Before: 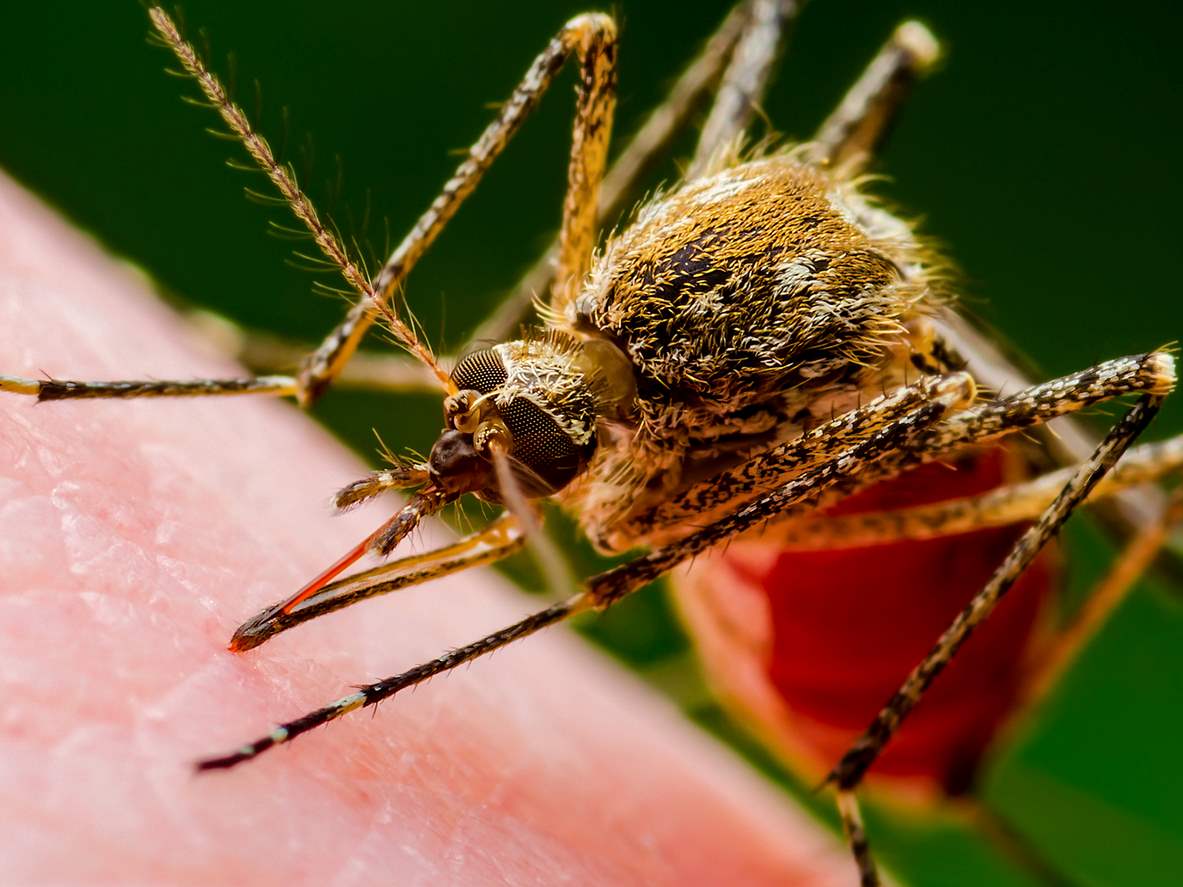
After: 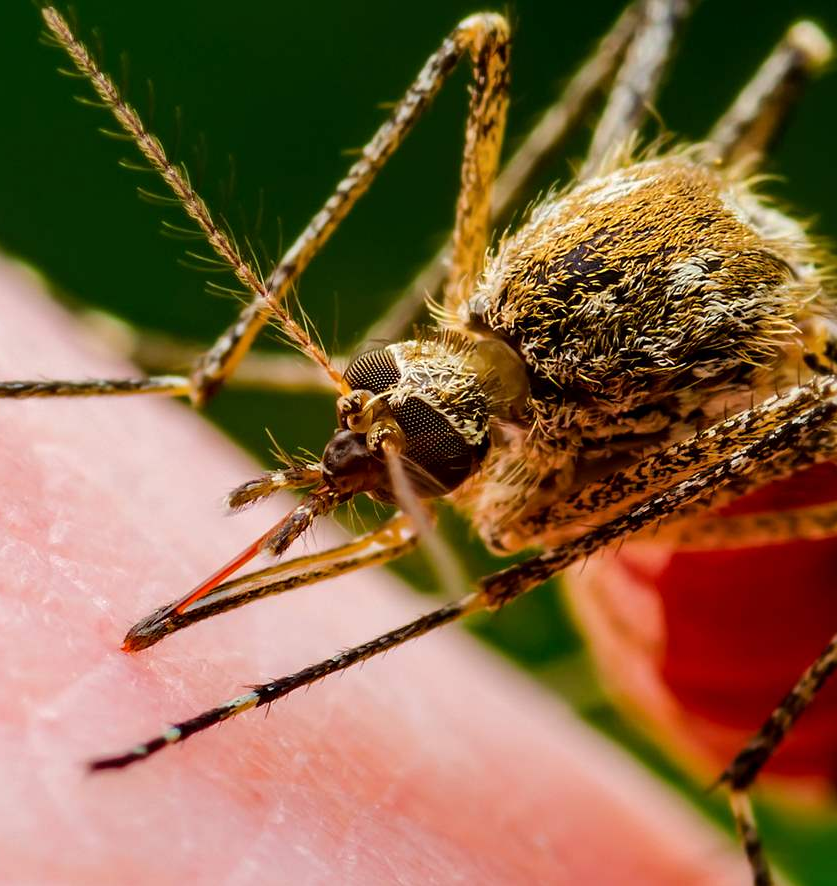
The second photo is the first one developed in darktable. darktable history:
crop and rotate: left 9.061%, right 20.142%
